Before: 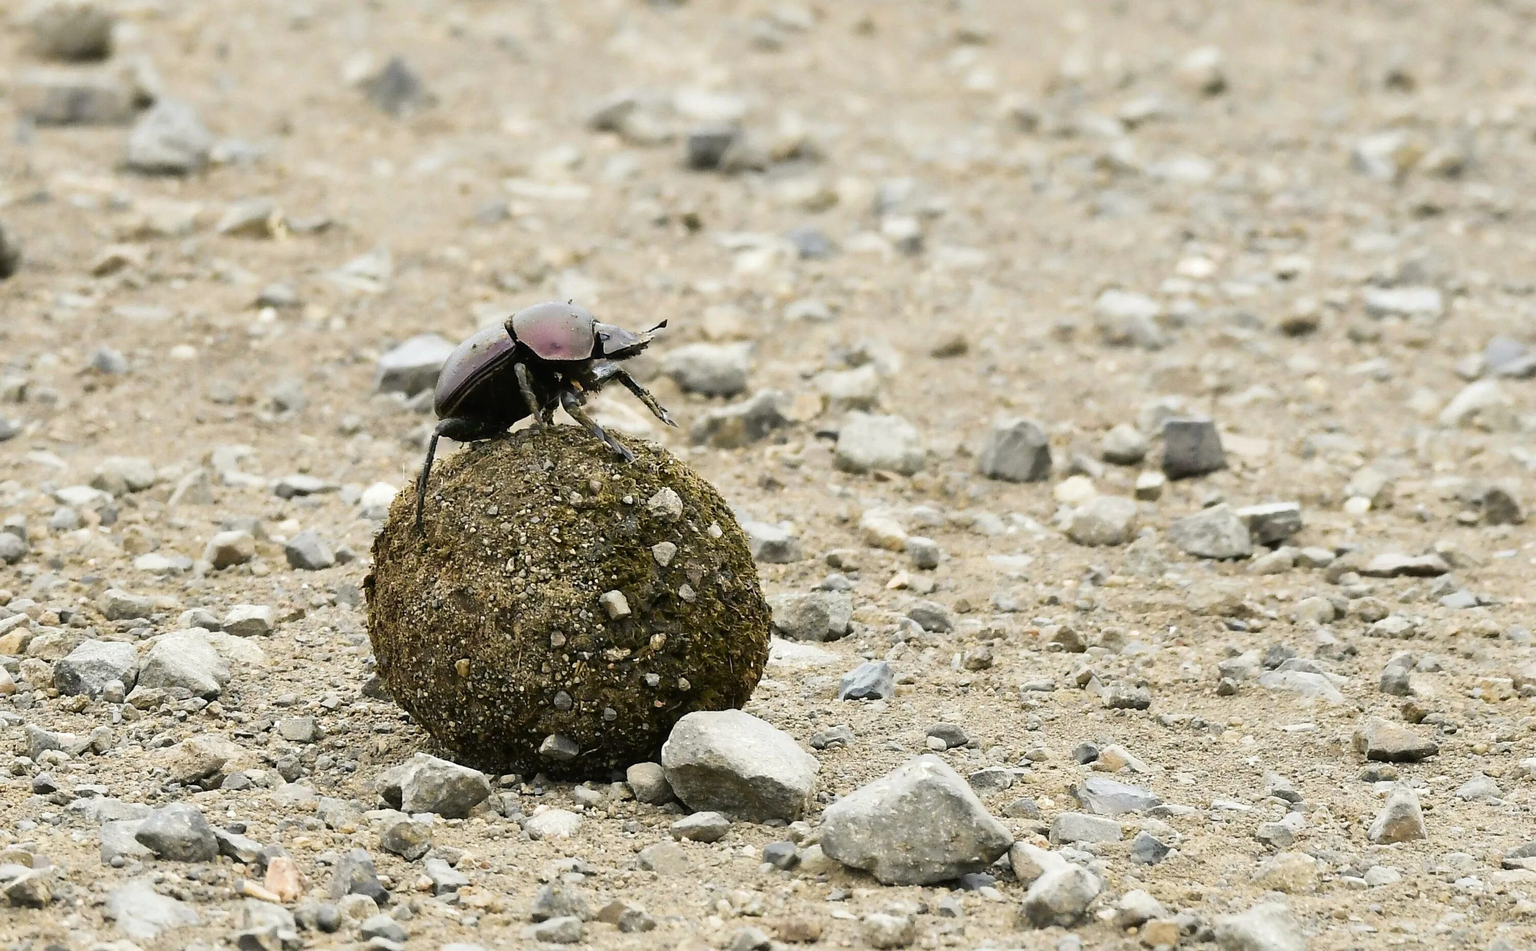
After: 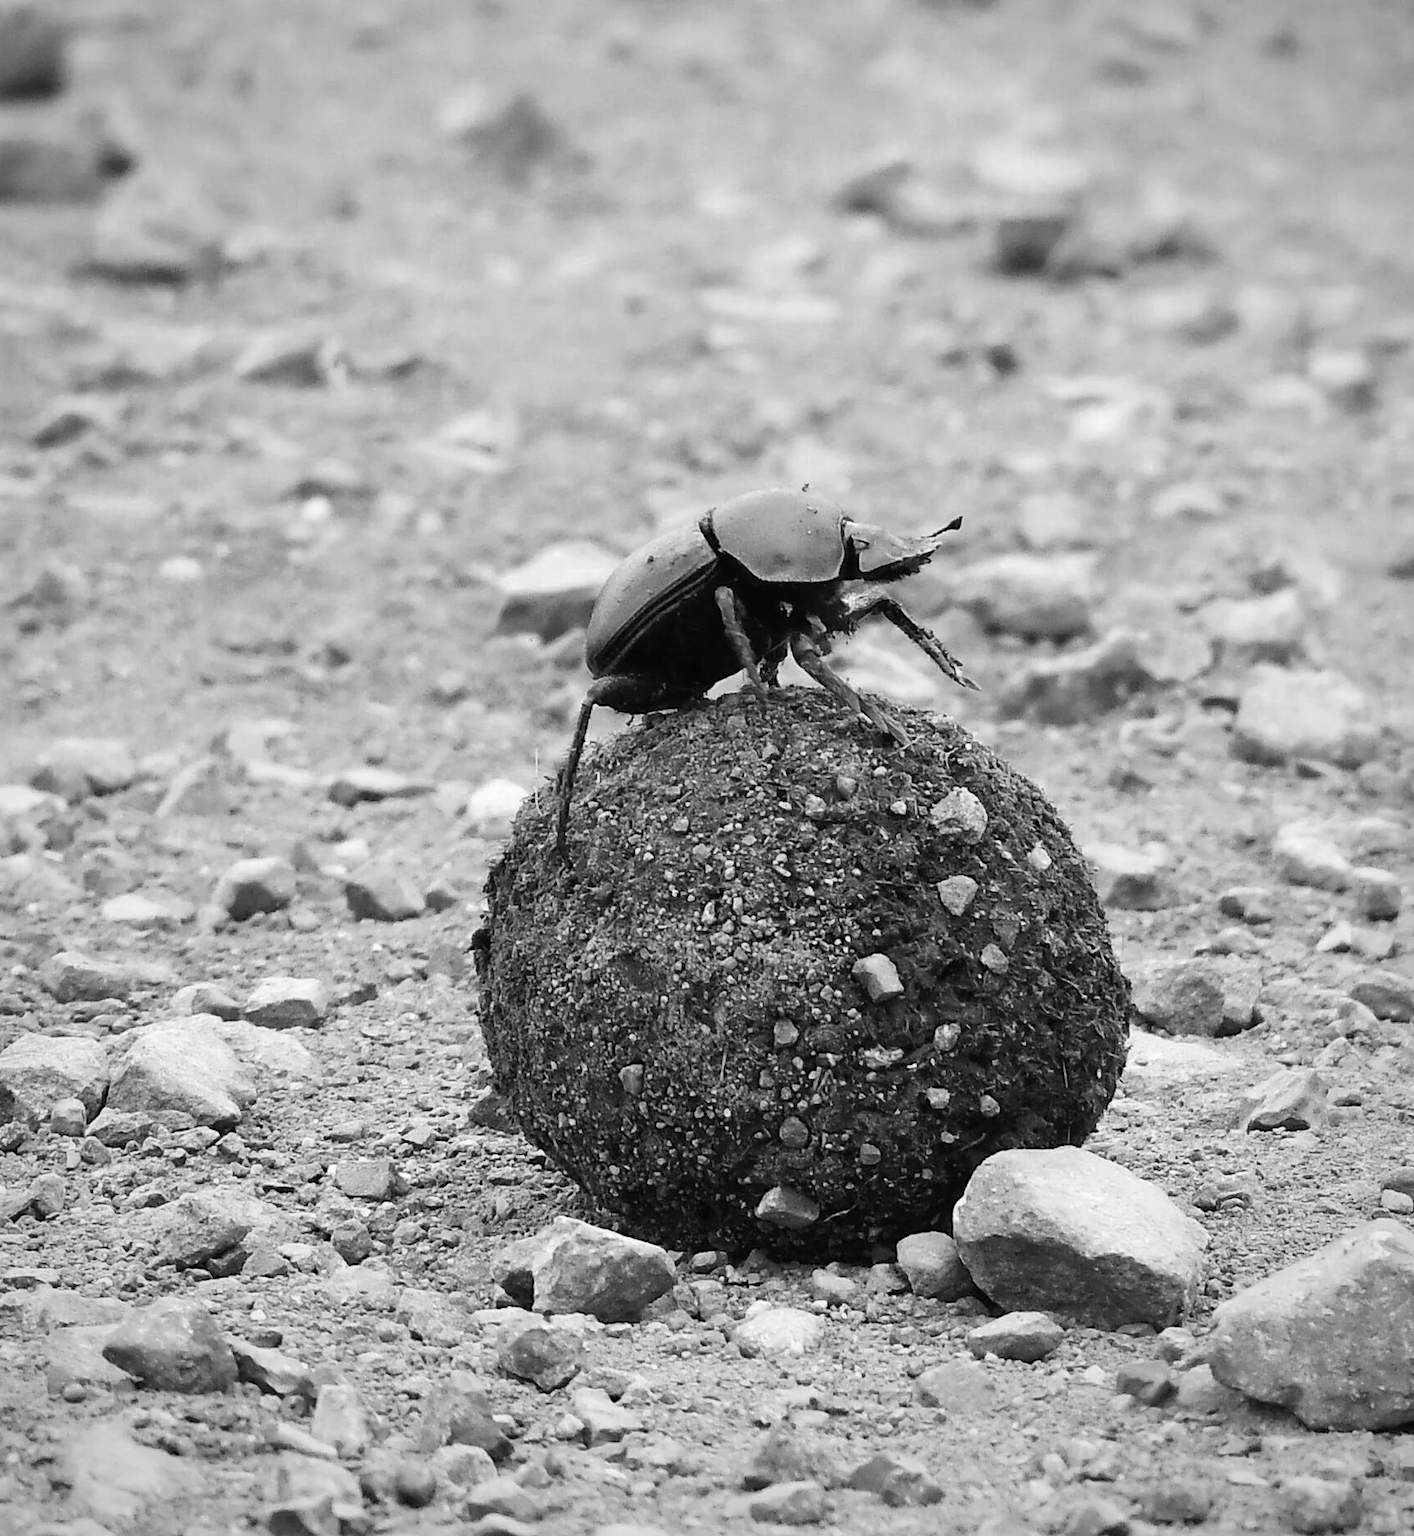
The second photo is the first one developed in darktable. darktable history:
crop: left 4.67%, right 38.322%
color zones: curves: ch0 [(0, 0.613) (0.01, 0.613) (0.245, 0.448) (0.498, 0.529) (0.642, 0.665) (0.879, 0.777) (0.99, 0.613)]; ch1 [(0, 0) (0.143, 0) (0.286, 0) (0.429, 0) (0.571, 0) (0.714, 0) (0.857, 0)]
vignetting: fall-off radius 94.47%, brightness -0.59, saturation 0
